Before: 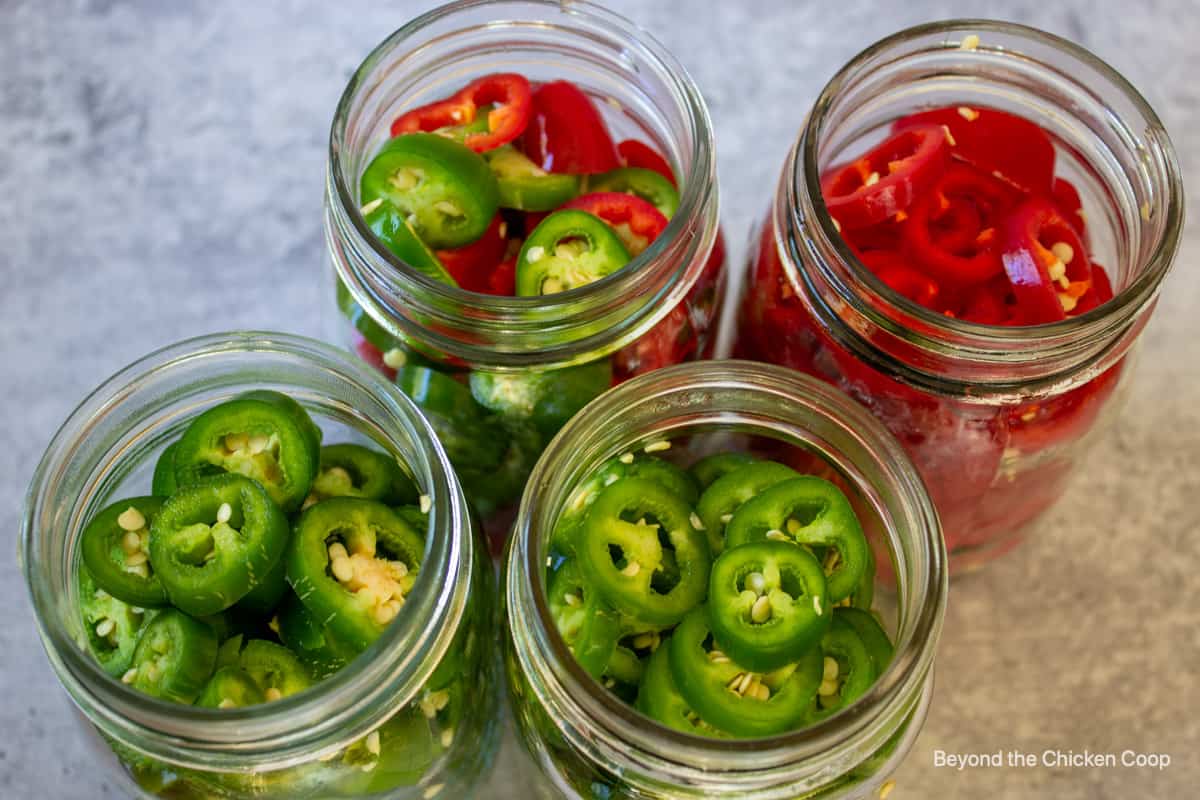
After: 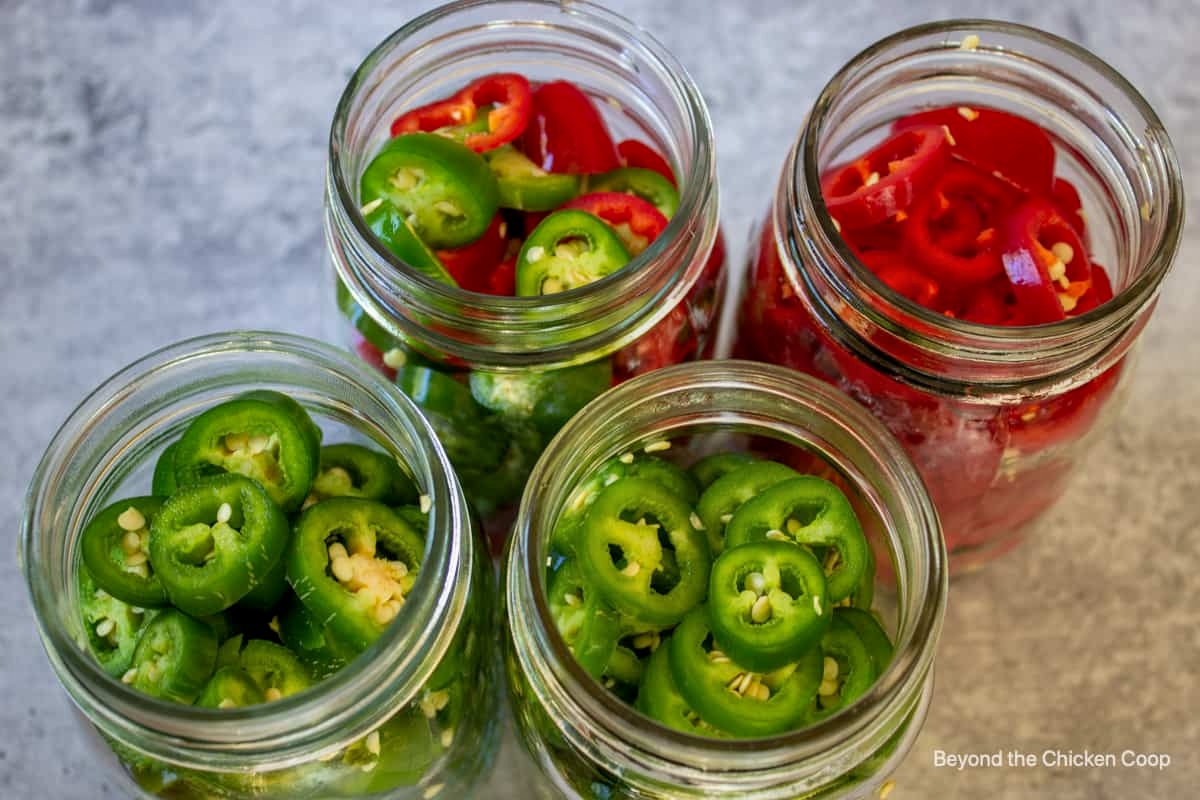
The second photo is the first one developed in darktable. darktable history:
shadows and highlights: shadows 58.18, soften with gaussian
local contrast: highlights 61%, shadows 107%, detail 106%, midtone range 0.522
